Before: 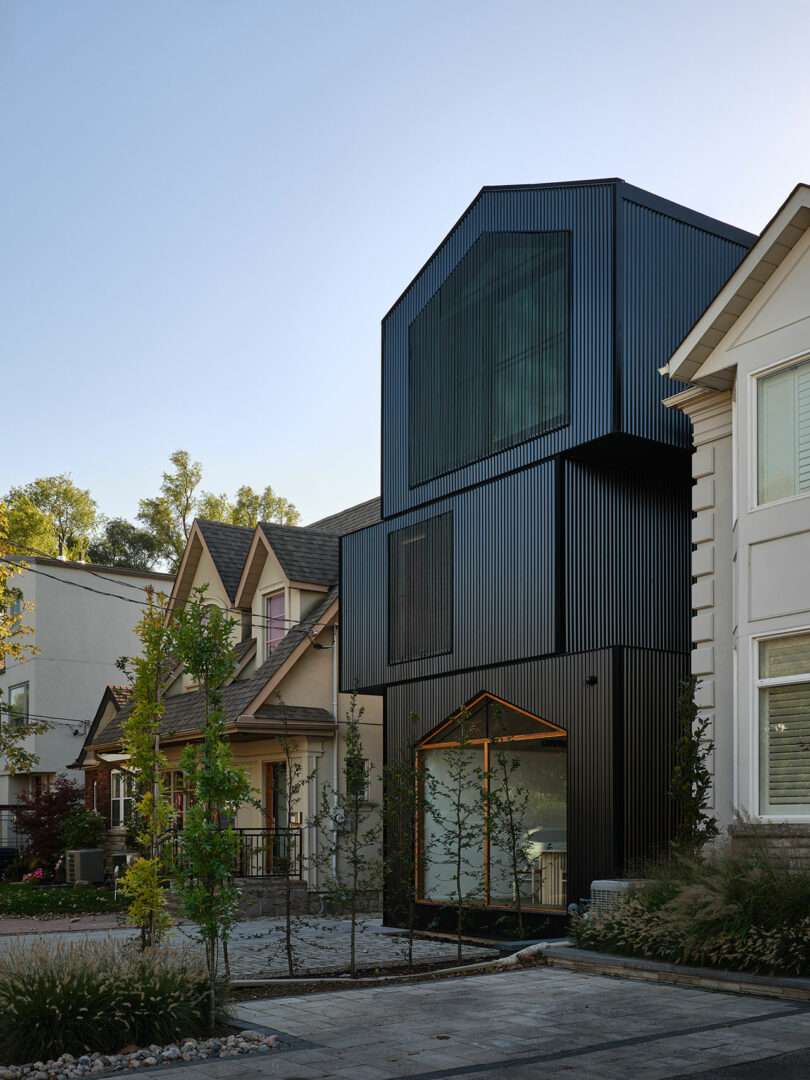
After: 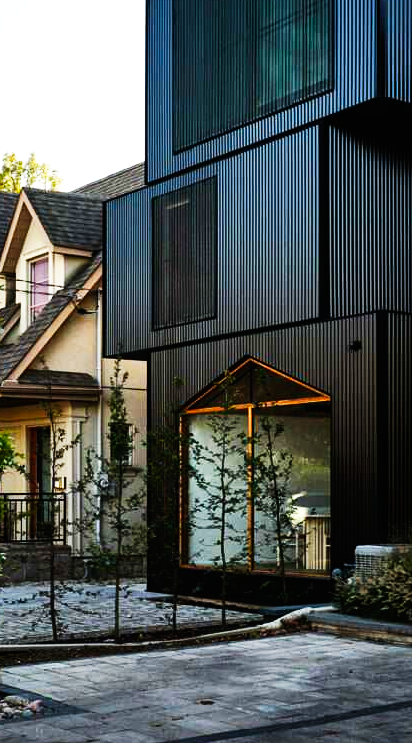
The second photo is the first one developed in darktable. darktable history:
crop and rotate: left 29.237%, top 31.152%, right 19.807%
color balance: contrast 8.5%, output saturation 105%
base curve: curves: ch0 [(0, 0) (0.007, 0.004) (0.027, 0.03) (0.046, 0.07) (0.207, 0.54) (0.442, 0.872) (0.673, 0.972) (1, 1)], preserve colors none
tone equalizer: -8 EV -0.417 EV, -7 EV -0.389 EV, -6 EV -0.333 EV, -5 EV -0.222 EV, -3 EV 0.222 EV, -2 EV 0.333 EV, -1 EV 0.389 EV, +0 EV 0.417 EV, edges refinement/feathering 500, mask exposure compensation -1.57 EV, preserve details no
